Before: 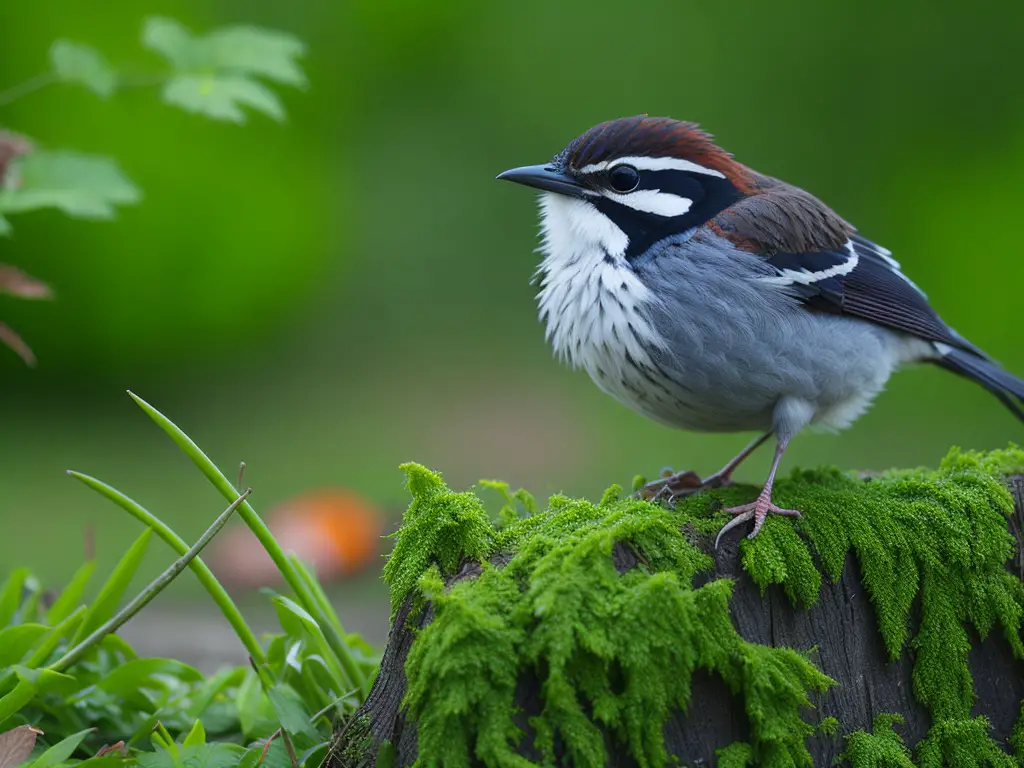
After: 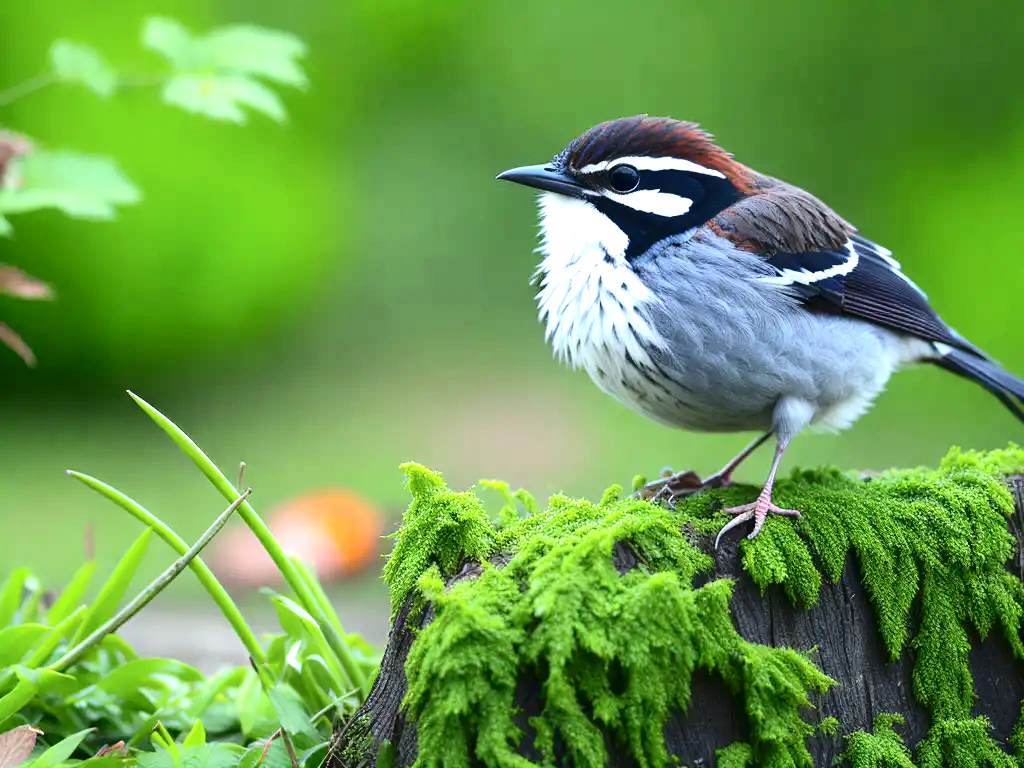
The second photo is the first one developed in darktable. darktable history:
exposure: exposure 1.201 EV, compensate exposure bias true, compensate highlight preservation false
tone curve: curves: ch0 [(0, 0) (0.003, 0.02) (0.011, 0.021) (0.025, 0.022) (0.044, 0.023) (0.069, 0.026) (0.1, 0.04) (0.136, 0.06) (0.177, 0.092) (0.224, 0.127) (0.277, 0.176) (0.335, 0.258) (0.399, 0.349) (0.468, 0.444) (0.543, 0.546) (0.623, 0.649) (0.709, 0.754) (0.801, 0.842) (0.898, 0.922) (1, 1)], color space Lab, independent channels, preserve colors none
